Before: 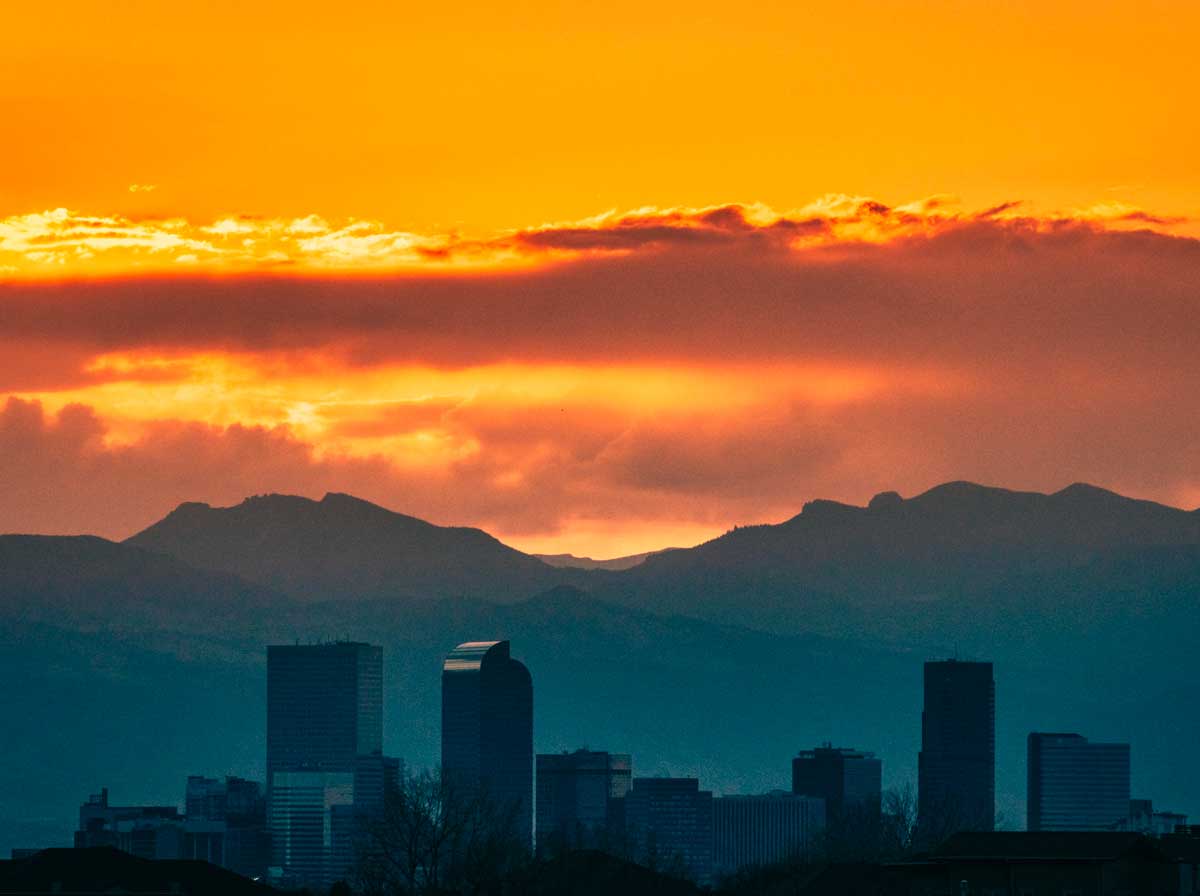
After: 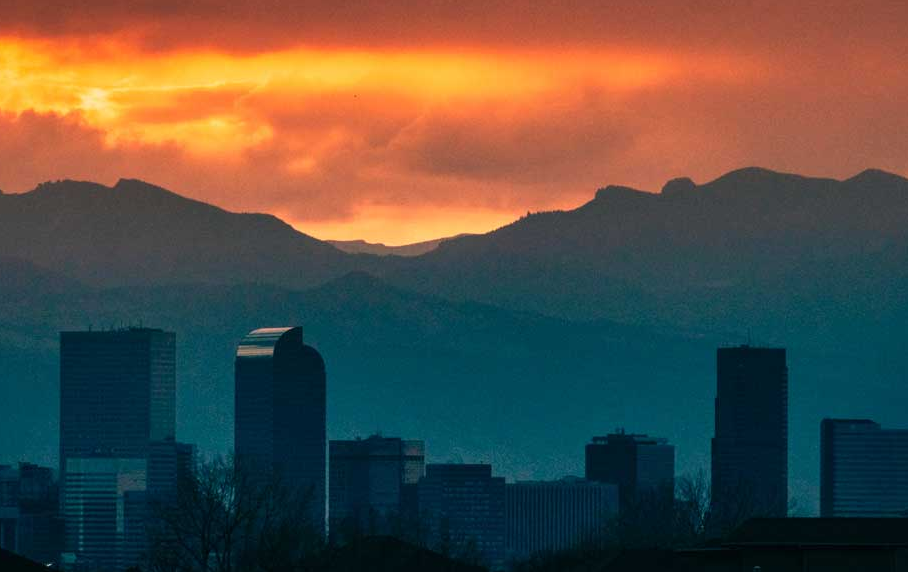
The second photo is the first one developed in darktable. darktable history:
crop and rotate: left 17.299%, top 35.115%, right 7.015%, bottom 1.024%
exposure: compensate highlight preservation false
